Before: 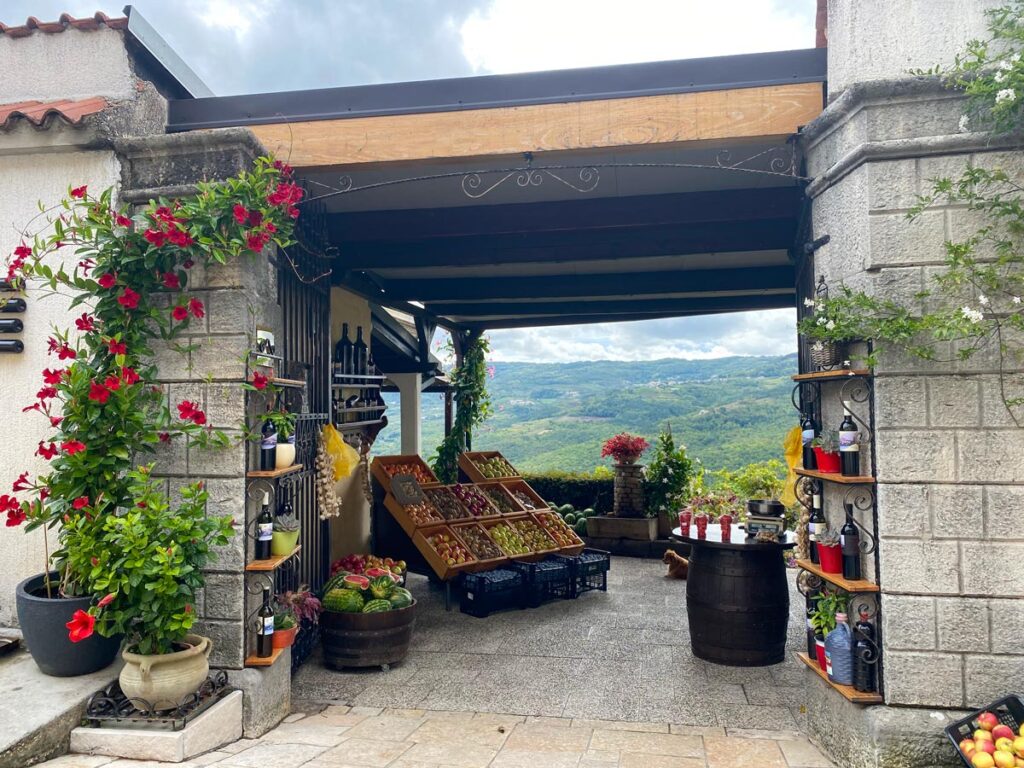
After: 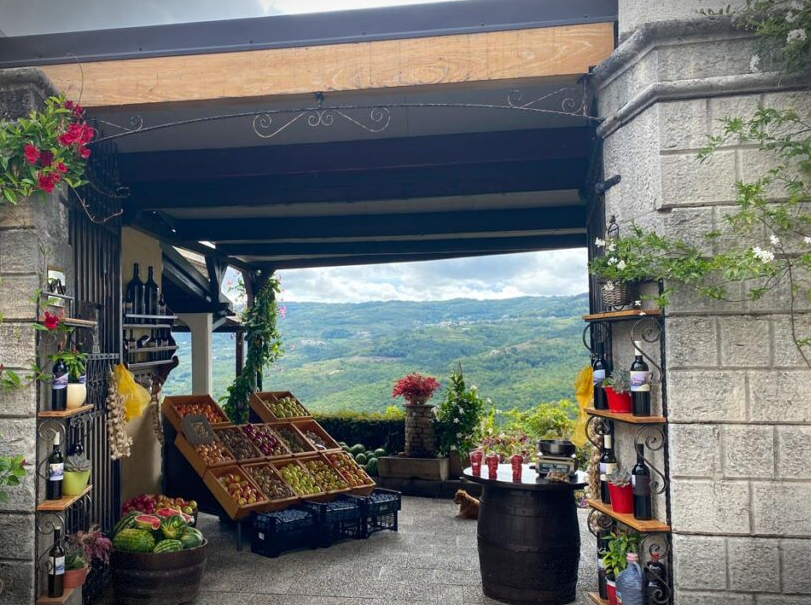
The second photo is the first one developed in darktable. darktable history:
crop and rotate: left 20.461%, top 7.849%, right 0.328%, bottom 13.37%
vignetting: fall-off start 99.58%, brightness -0.7, width/height ratio 1.324, dithering 8-bit output
